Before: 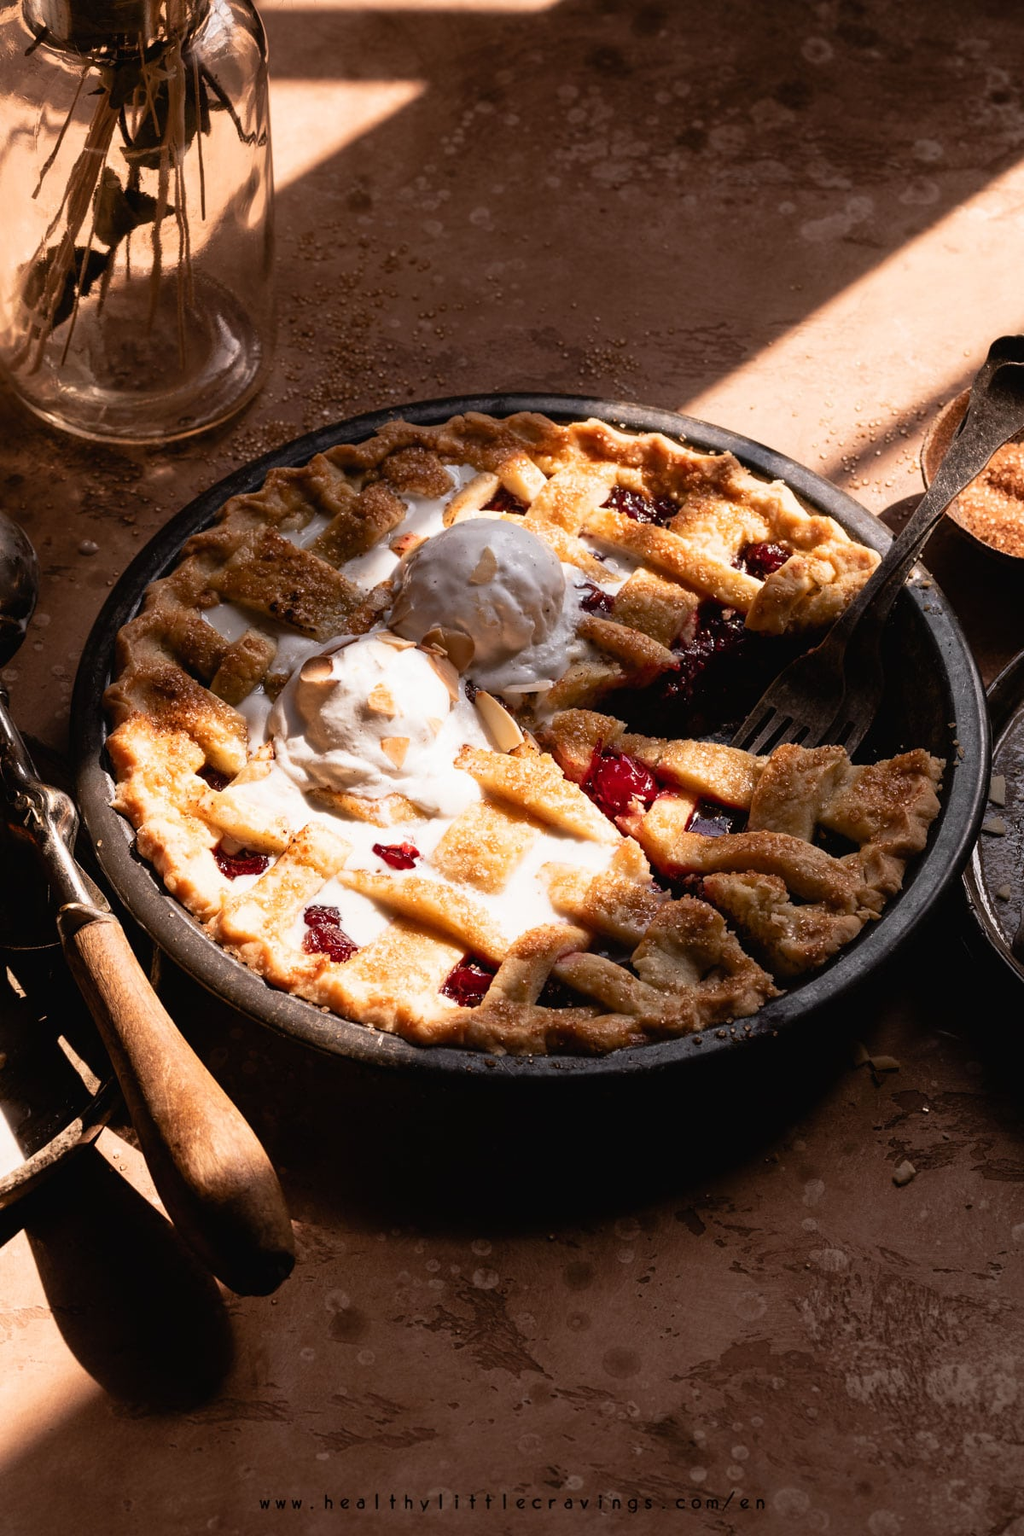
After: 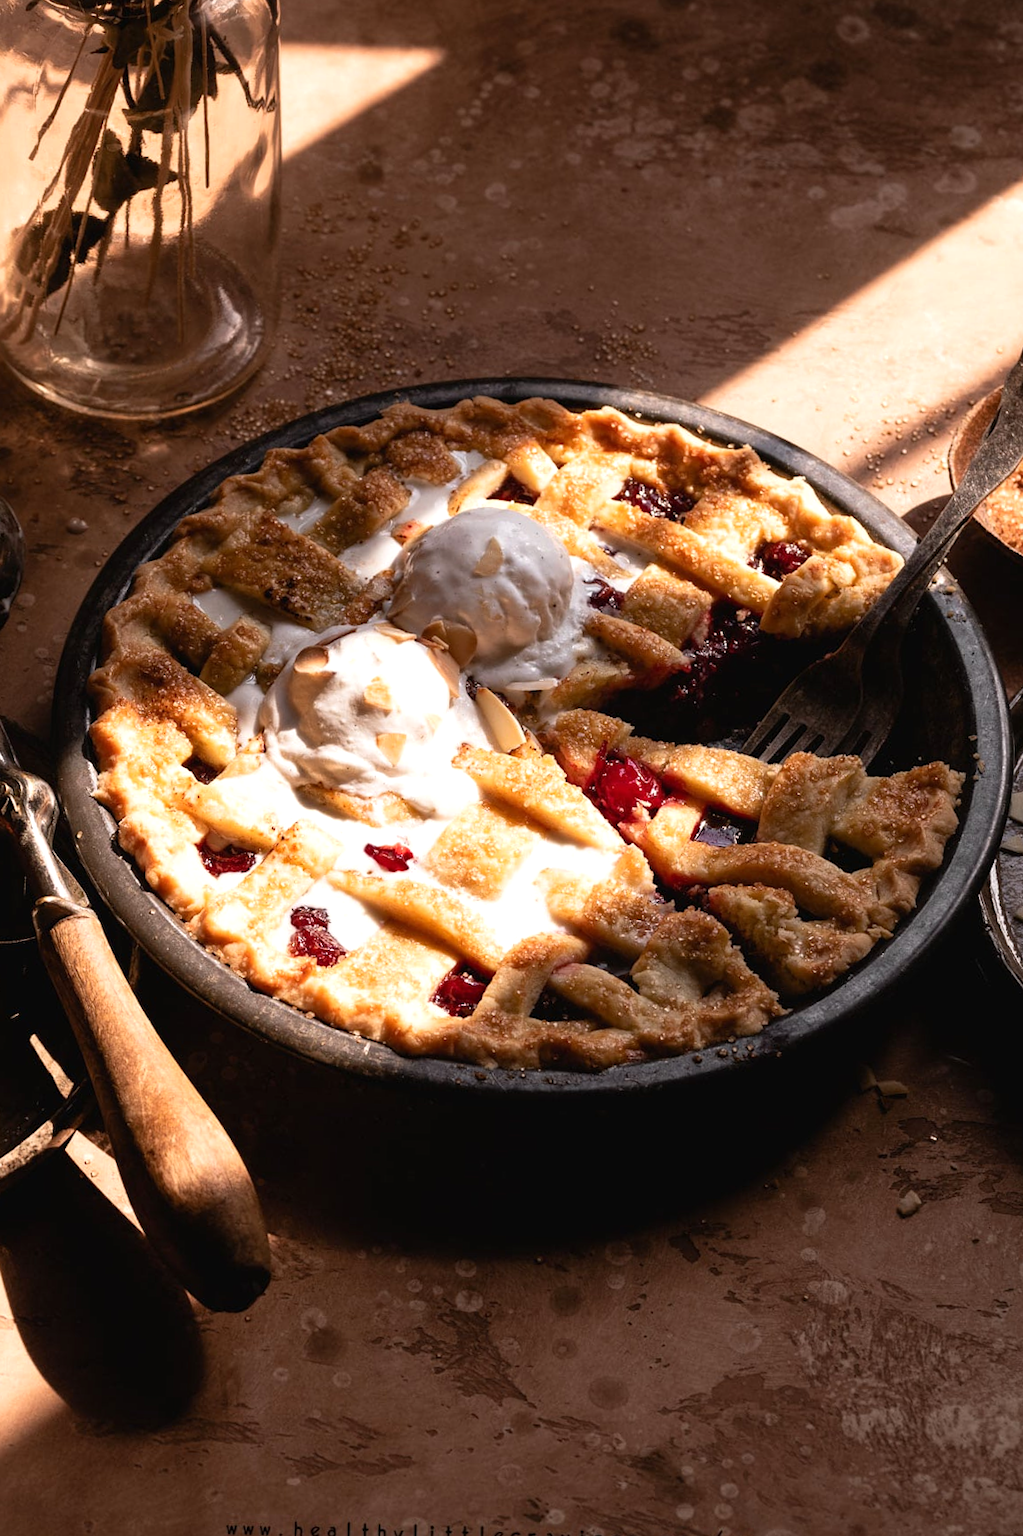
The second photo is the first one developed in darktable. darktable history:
crop and rotate: angle -1.69°
exposure: exposure 0.236 EV, compensate highlight preservation false
